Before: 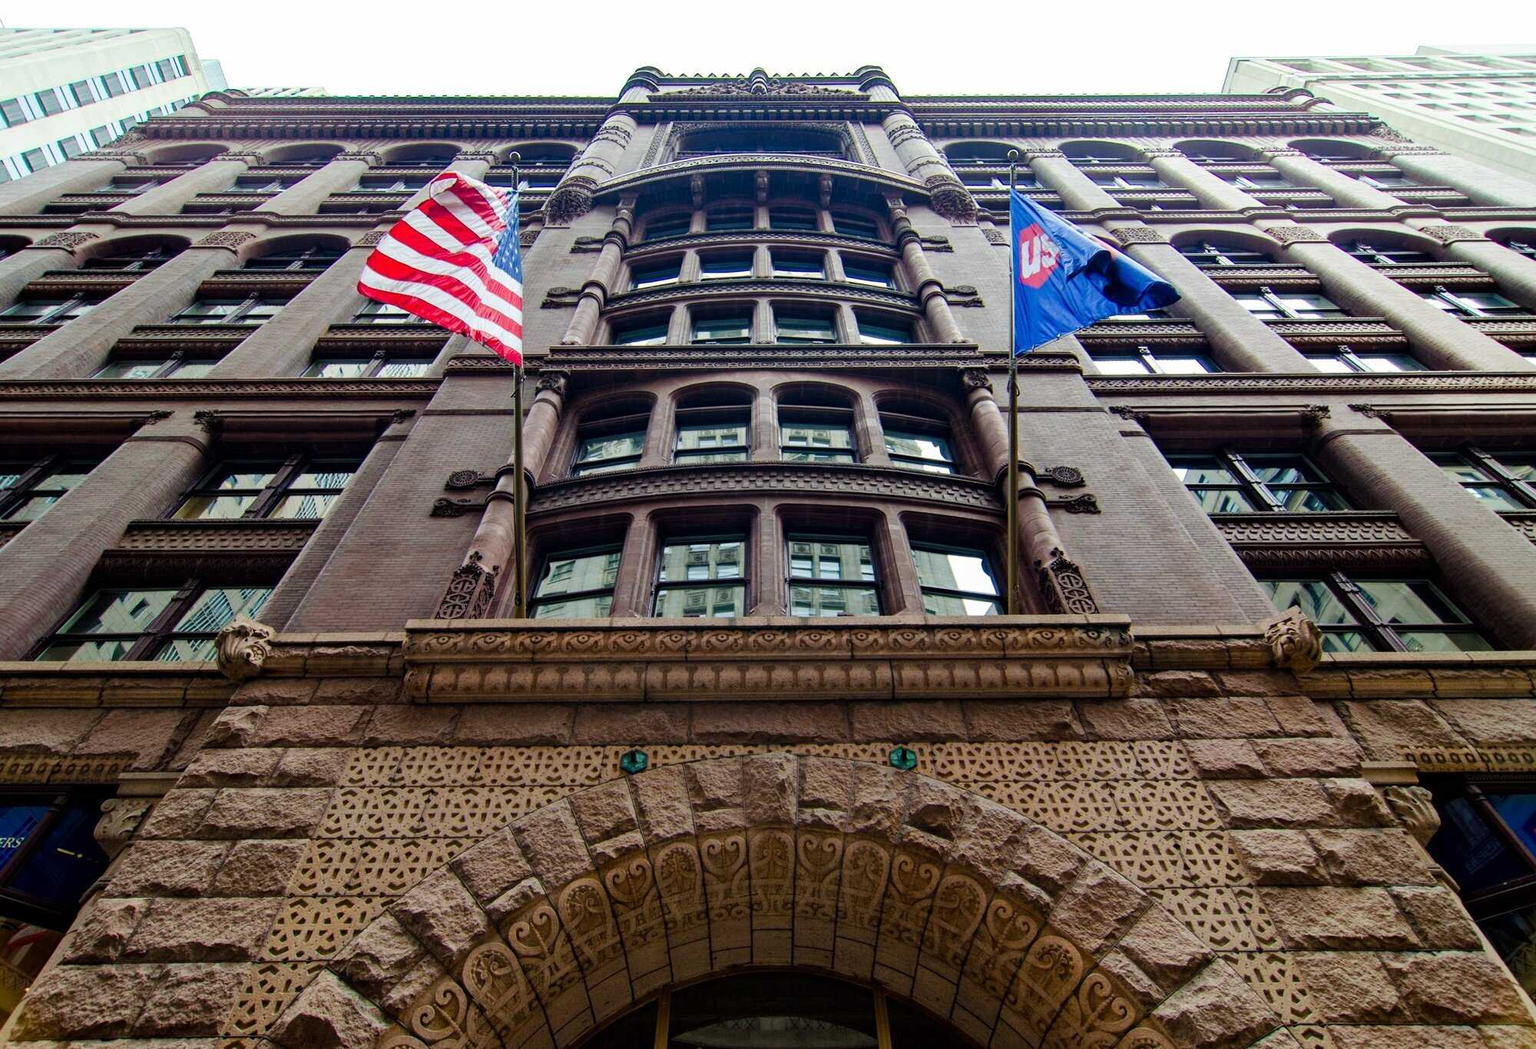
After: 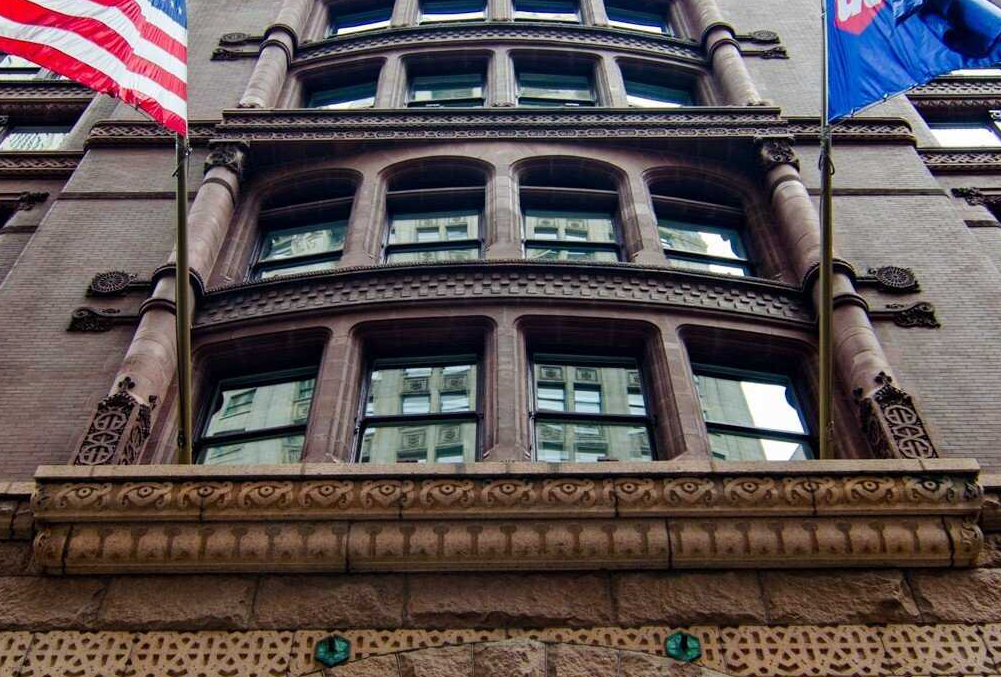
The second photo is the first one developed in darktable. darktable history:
crop: left 24.652%, top 25.021%, right 25.265%, bottom 25.398%
